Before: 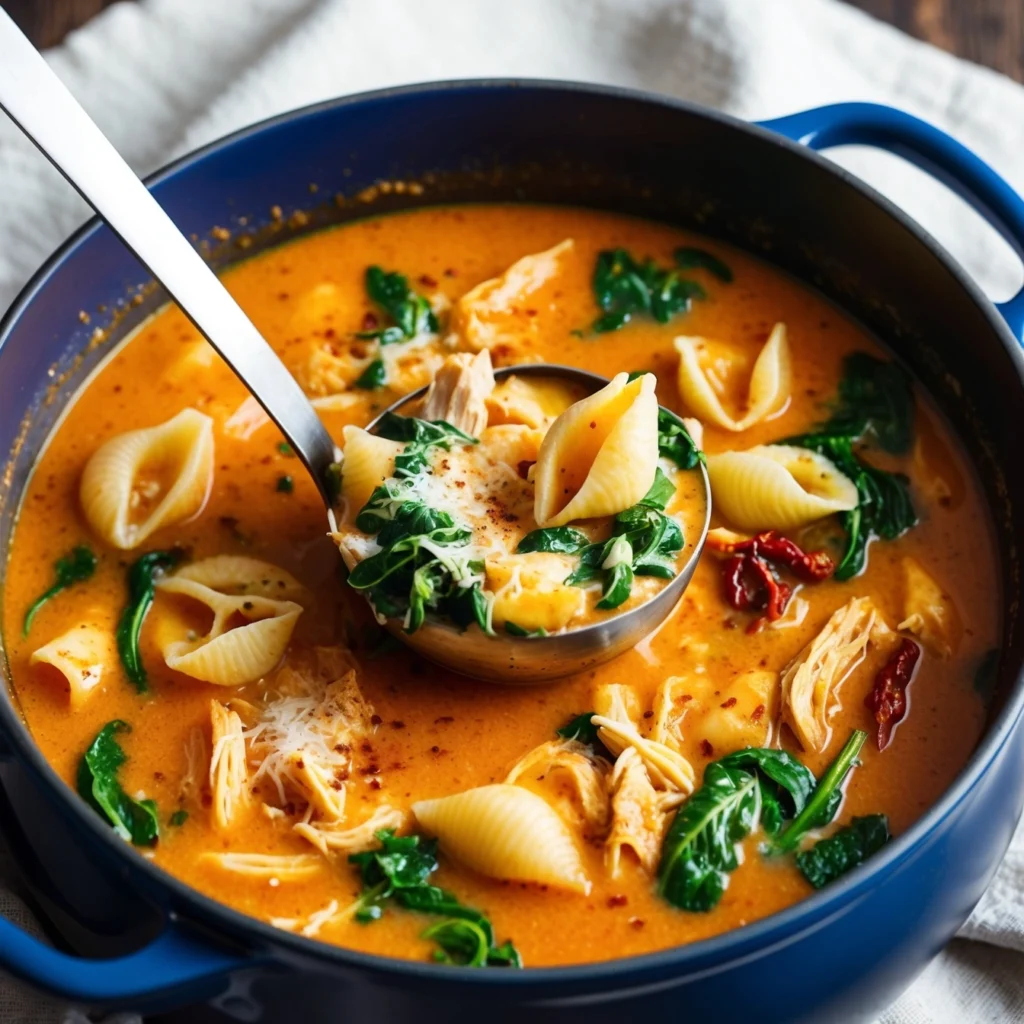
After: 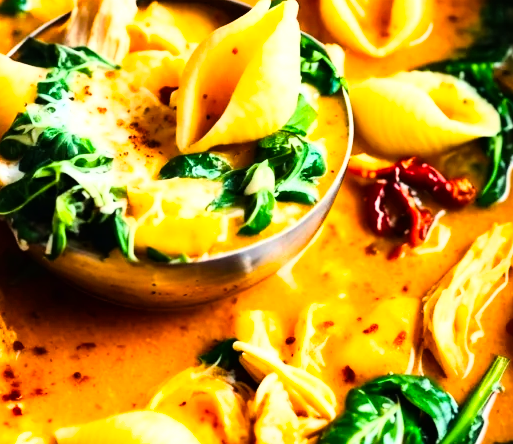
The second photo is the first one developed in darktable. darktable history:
base curve: curves: ch0 [(0, 0) (0.007, 0.004) (0.027, 0.03) (0.046, 0.07) (0.207, 0.54) (0.442, 0.872) (0.673, 0.972) (1, 1)]
shadows and highlights: white point adjustment 1.03, soften with gaussian
crop: left 34.974%, top 36.565%, right 14.85%, bottom 20.018%
color balance rgb: perceptual saturation grading › global saturation 19.53%, global vibrance 20%
